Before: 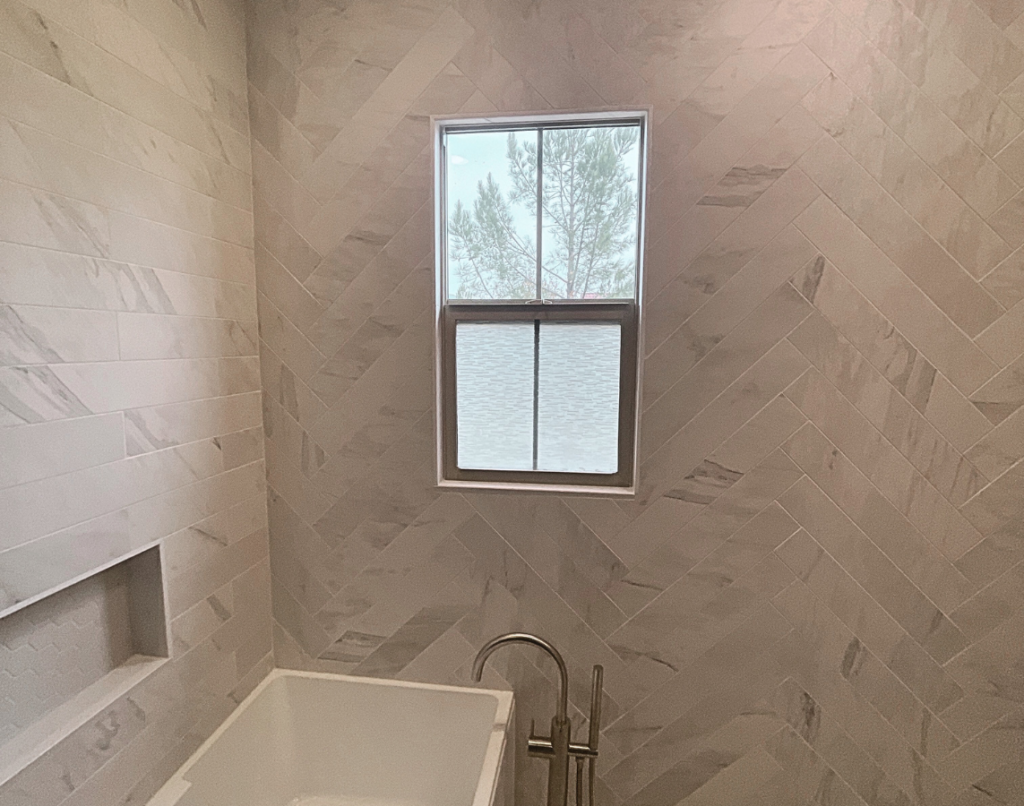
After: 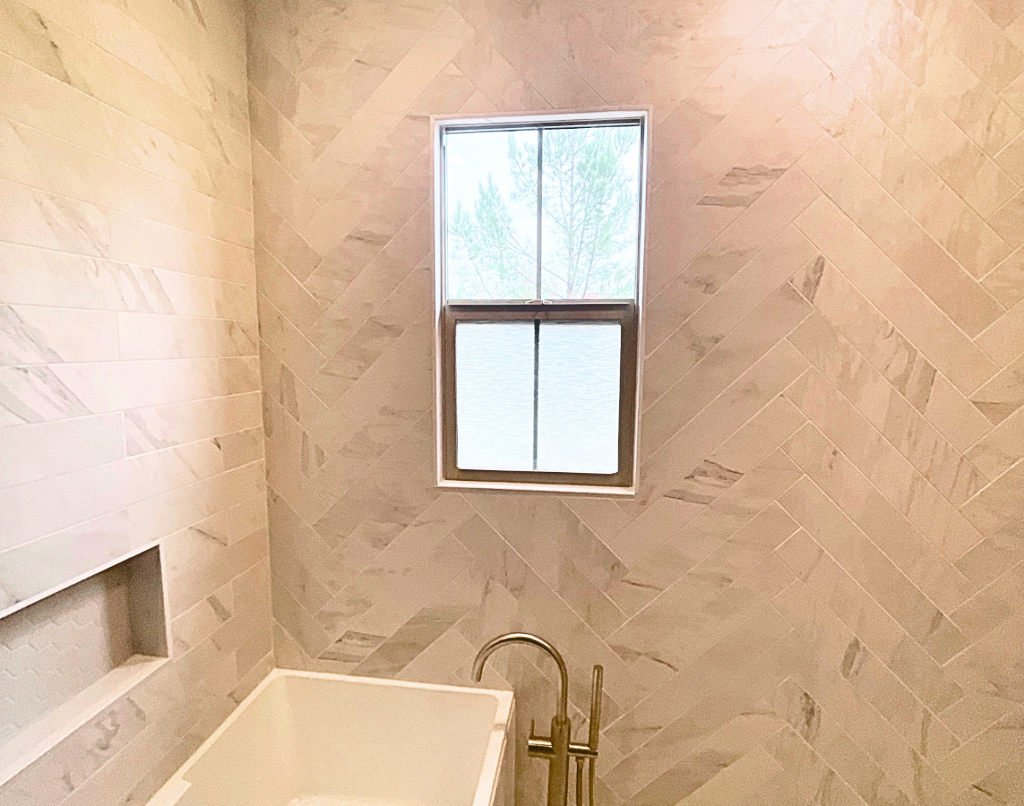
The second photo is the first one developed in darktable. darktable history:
filmic rgb: black relative exposure -7.65 EV, white relative exposure 4.56 EV, hardness 3.61, color science v6 (2022)
exposure: black level correction 0, exposure 1.2 EV, compensate exposure bias true, compensate highlight preservation false
color balance rgb: linear chroma grading › shadows -2.2%, linear chroma grading › highlights -15%, linear chroma grading › global chroma -10%, linear chroma grading › mid-tones -10%, perceptual saturation grading › global saturation 45%, perceptual saturation grading › highlights -50%, perceptual saturation grading › shadows 30%, perceptual brilliance grading › global brilliance 18%, global vibrance 45%
shadows and highlights: soften with gaussian
